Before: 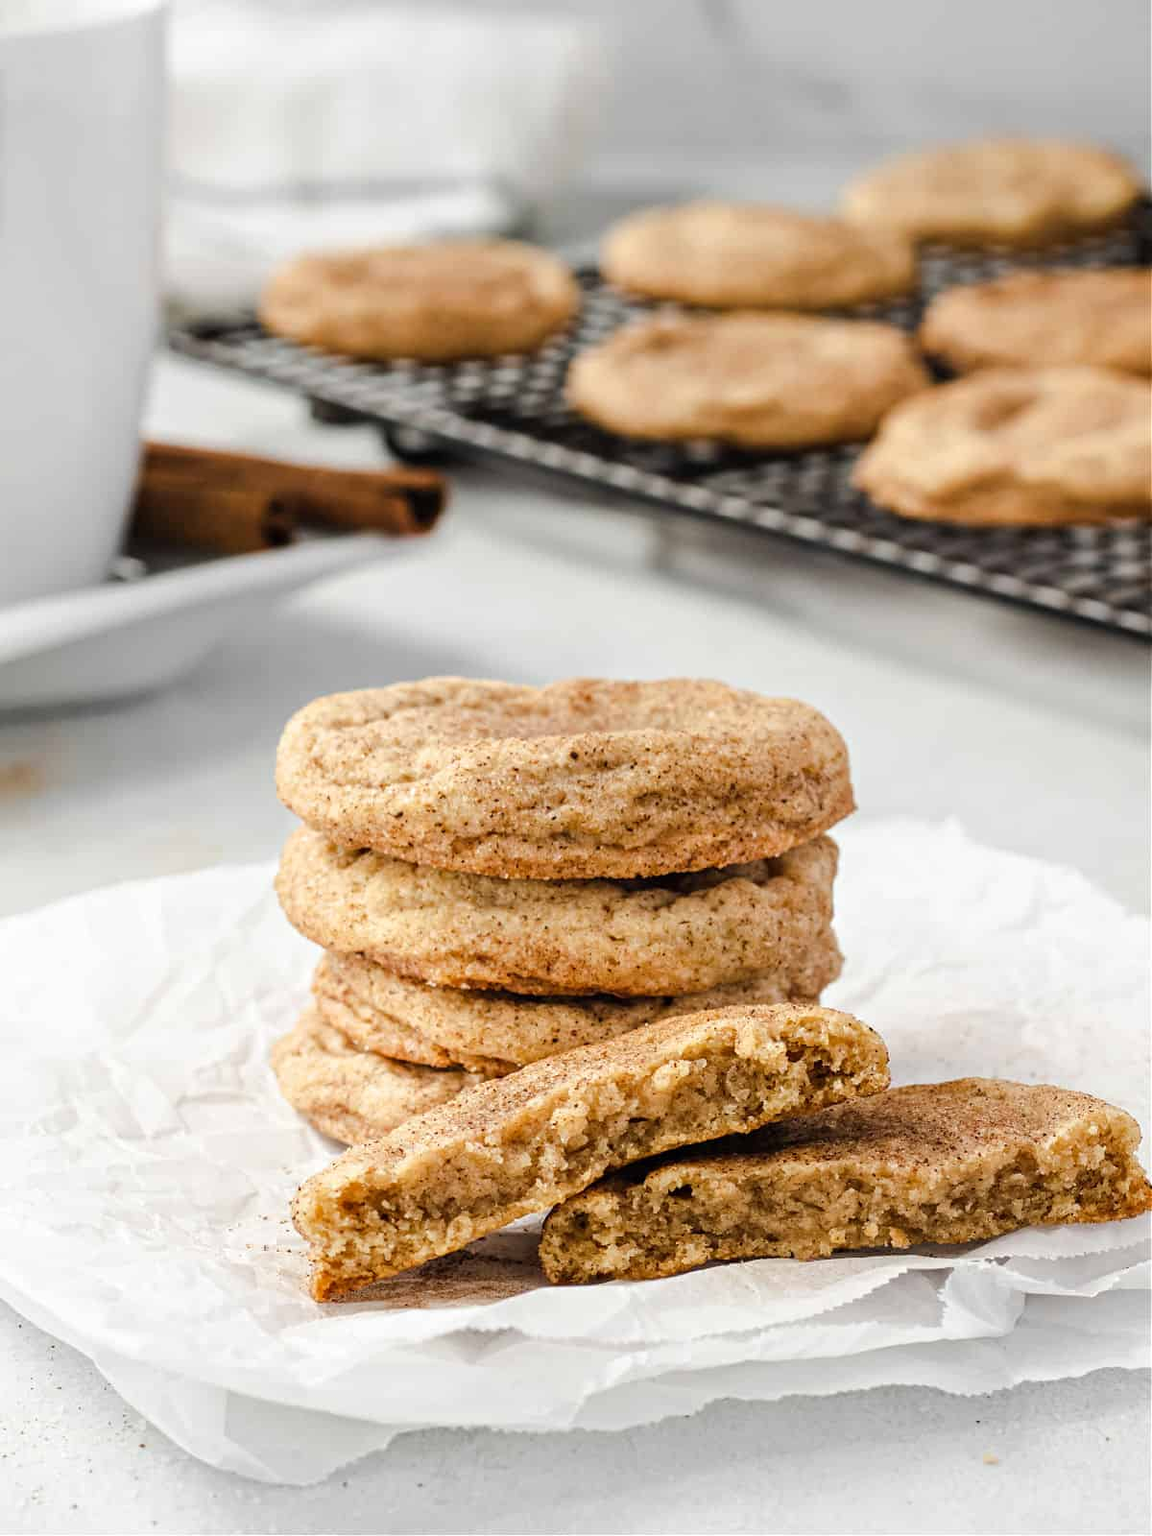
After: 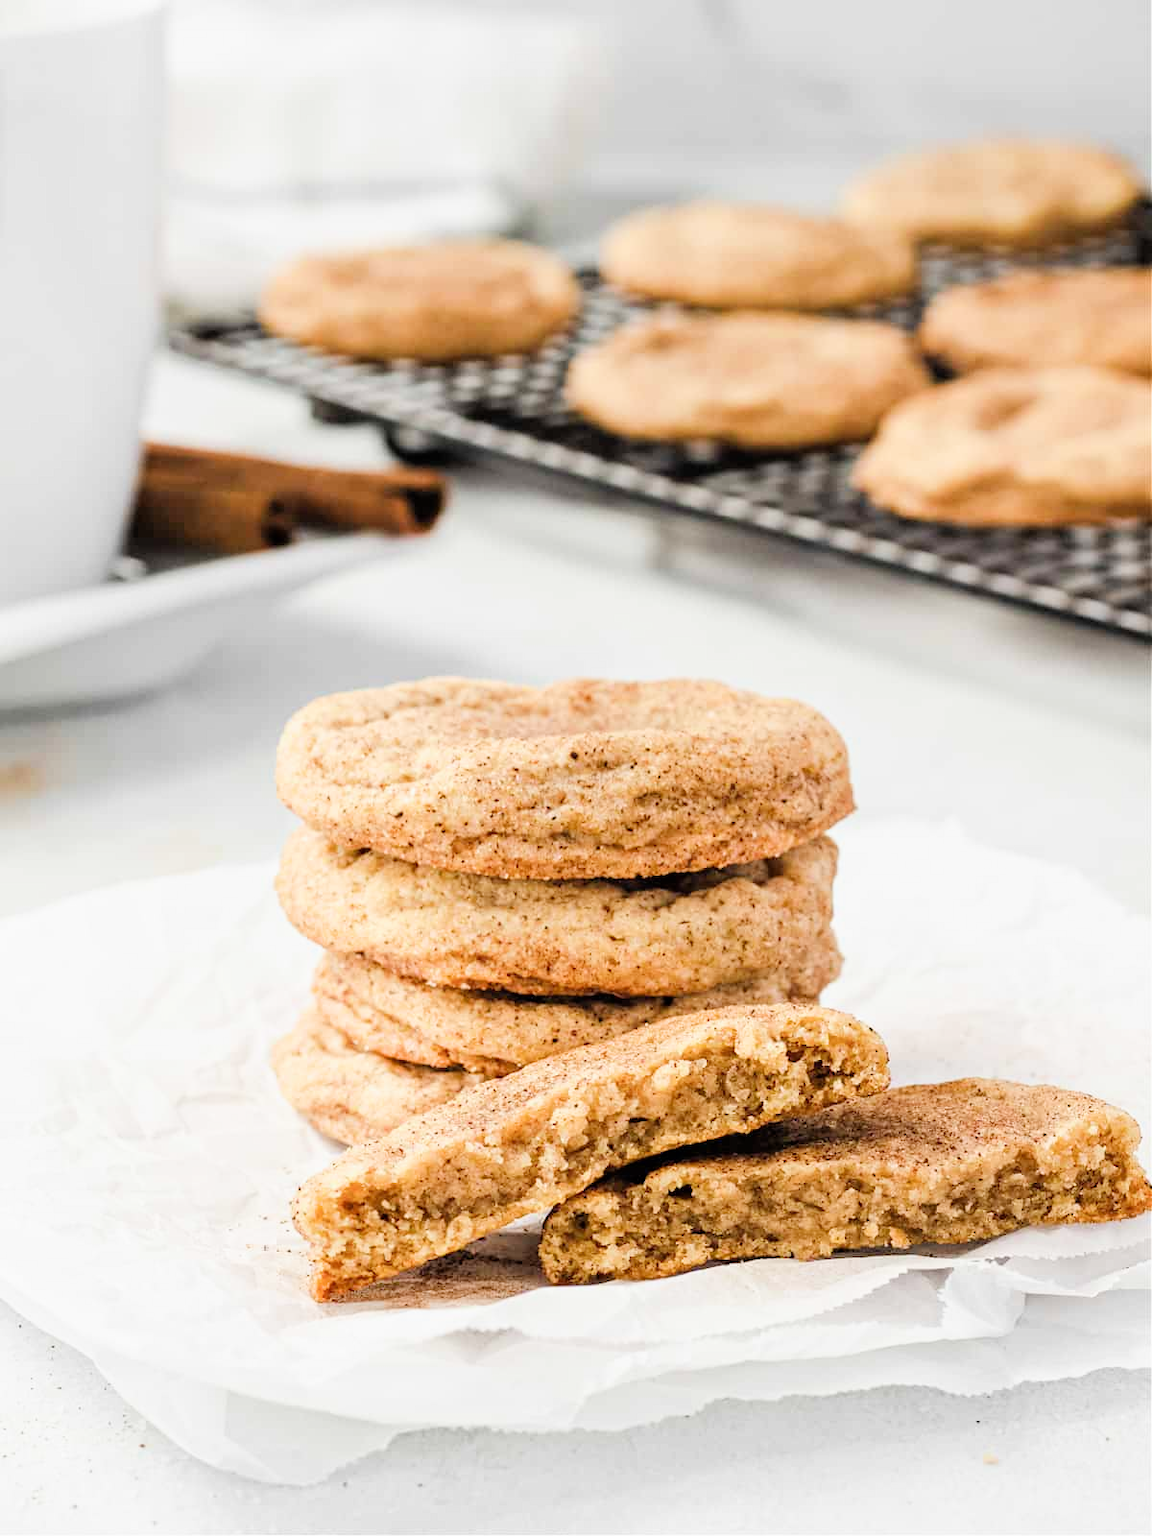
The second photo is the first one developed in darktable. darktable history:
exposure: black level correction 0, exposure 0.889 EV, compensate highlight preservation false
filmic rgb: black relative exposure -7.98 EV, white relative exposure 3.8 EV, hardness 4.37
